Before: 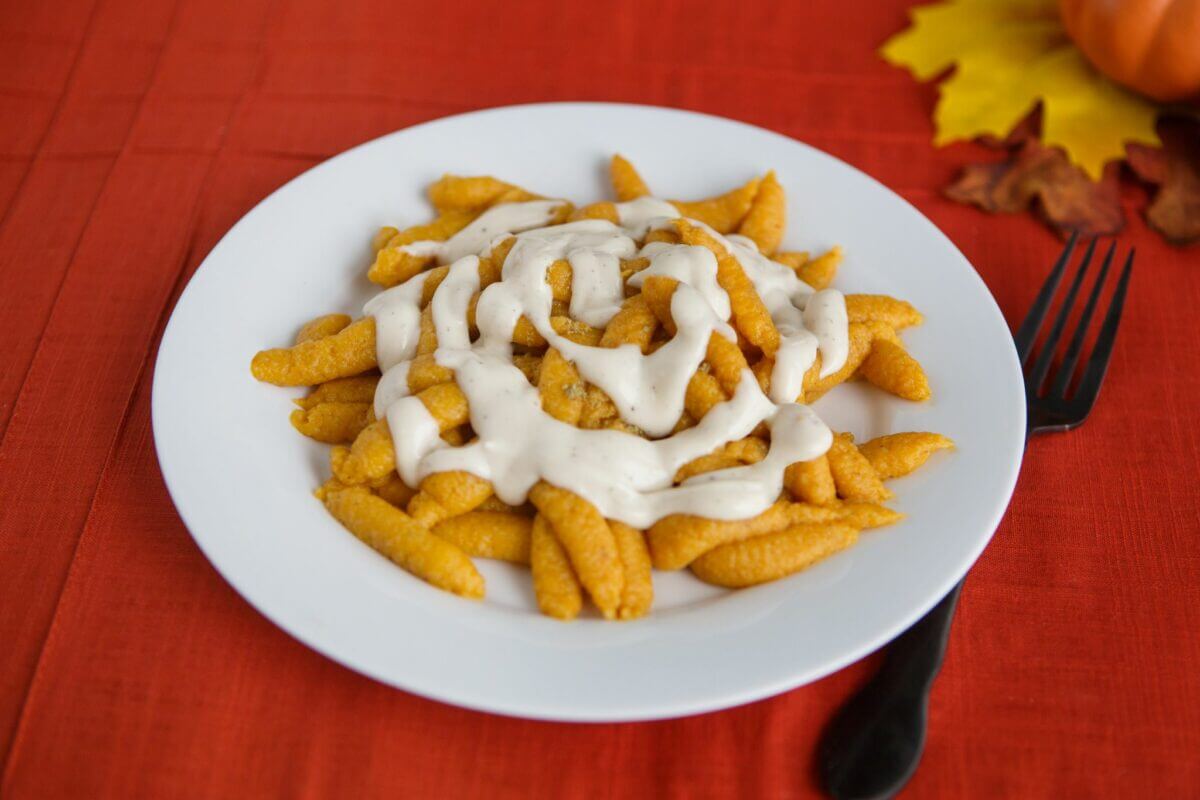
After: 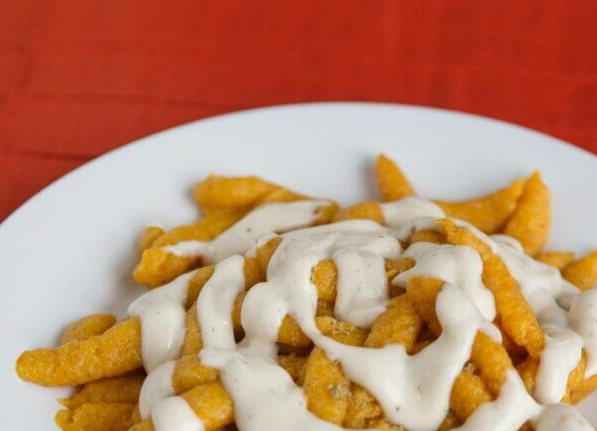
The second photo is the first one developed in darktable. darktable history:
crop: left 19.635%, right 30.547%, bottom 46.041%
